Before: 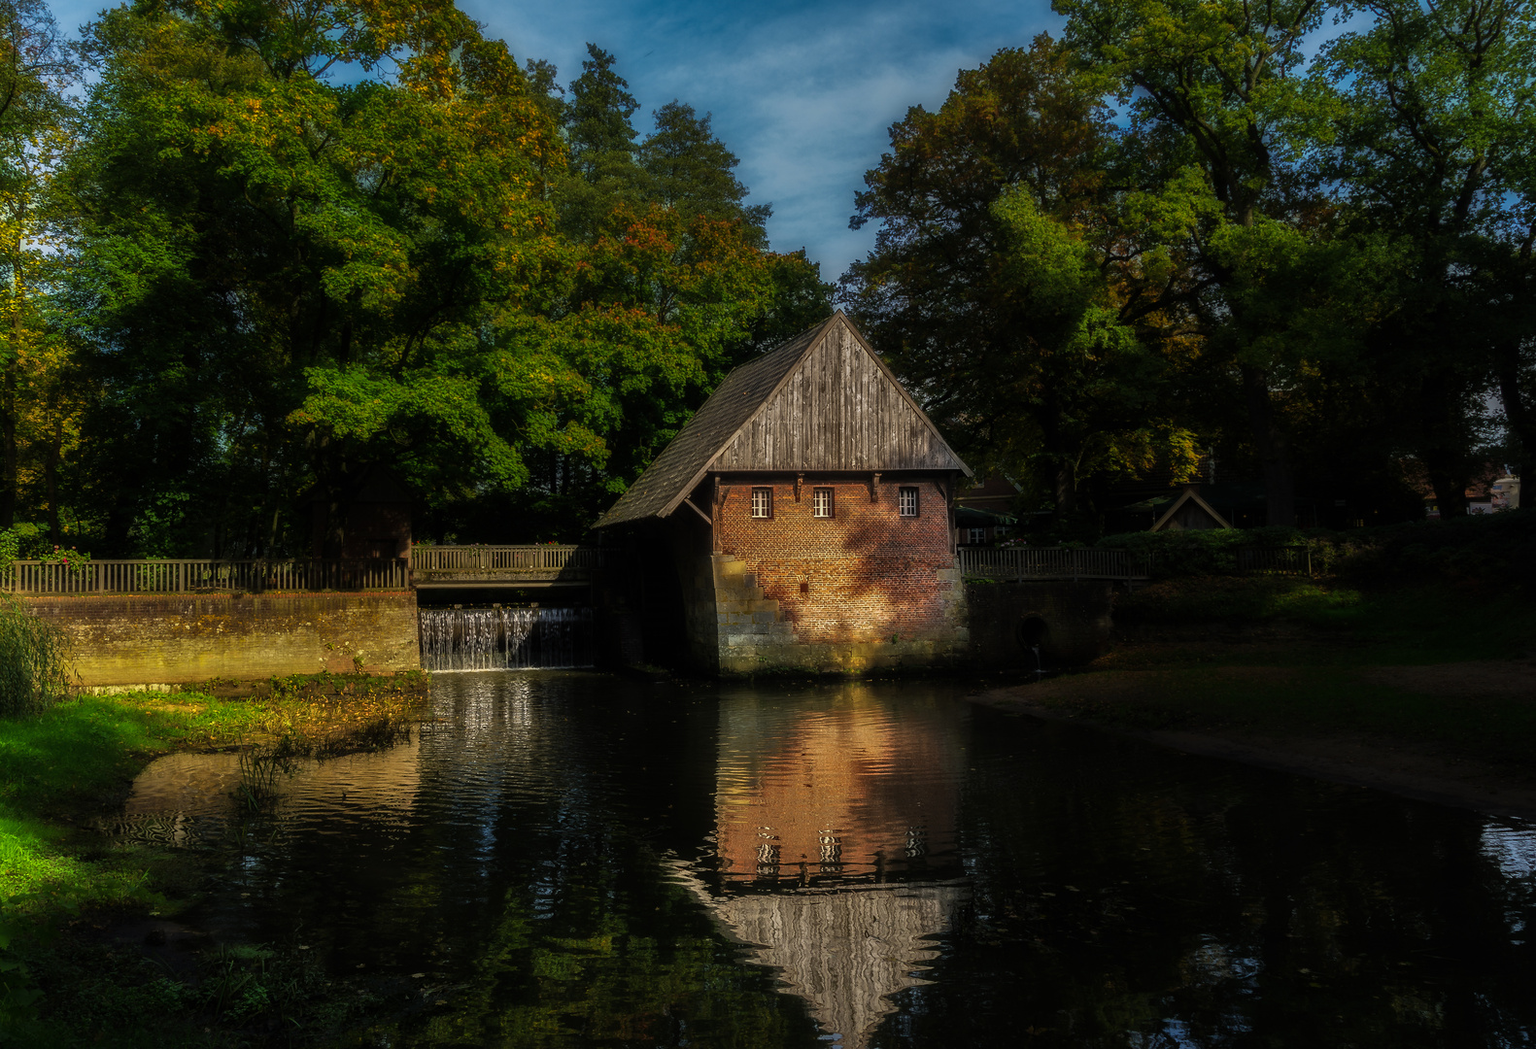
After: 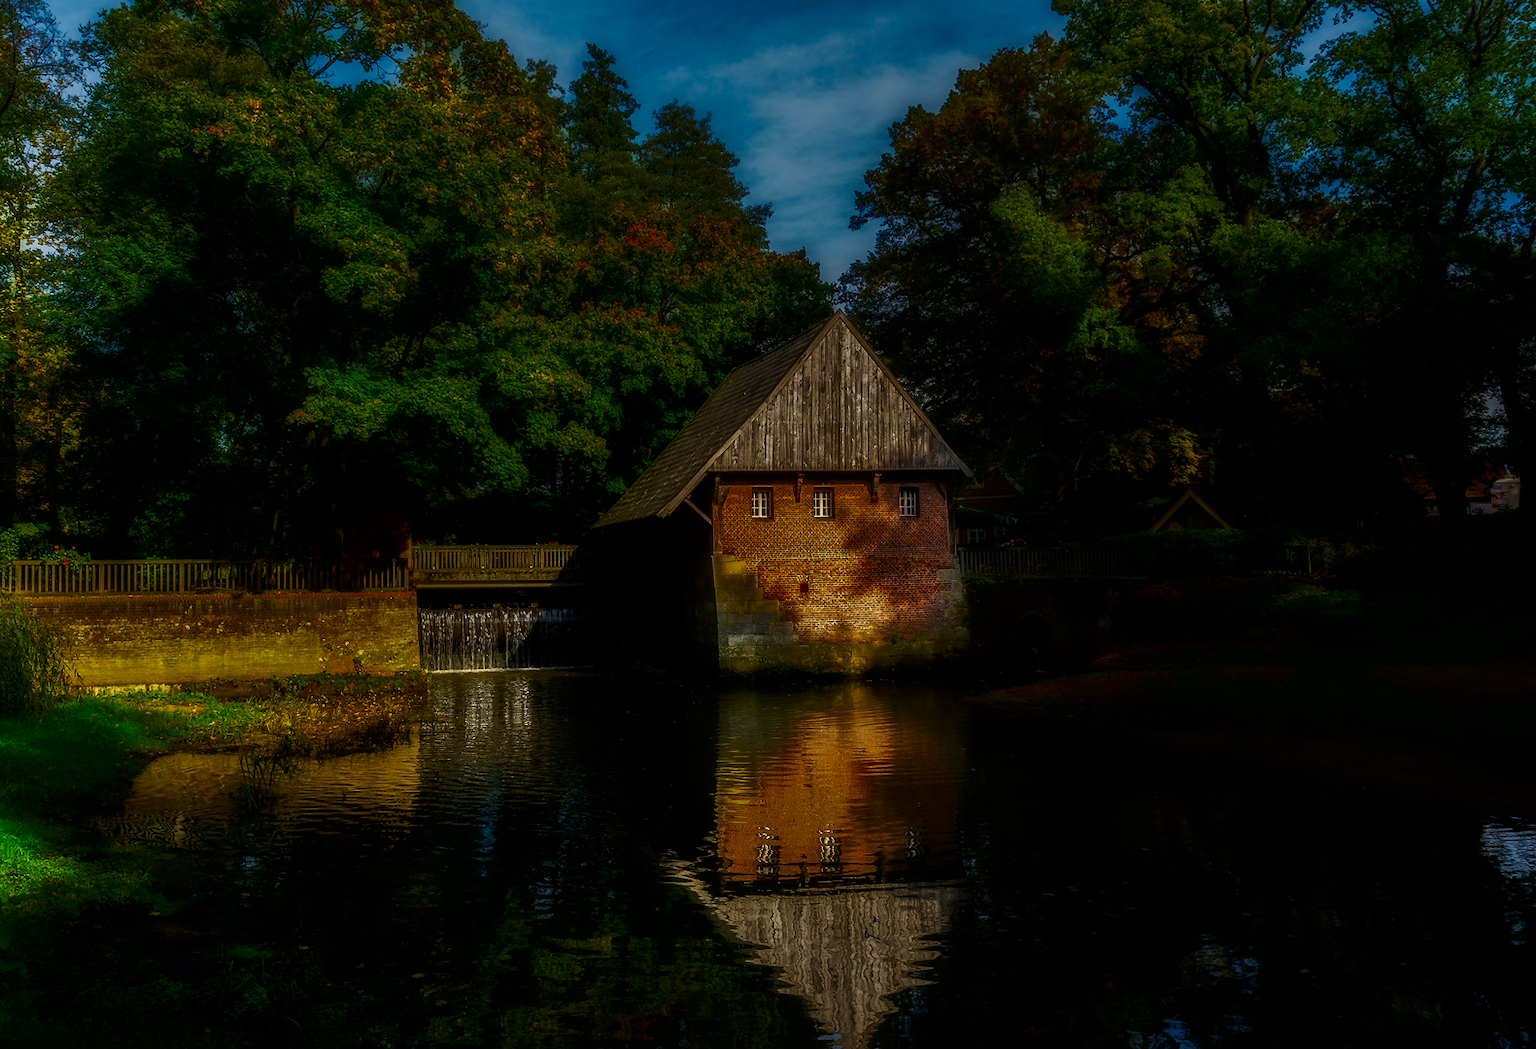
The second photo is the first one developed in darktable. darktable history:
contrast brightness saturation: brightness -0.252, saturation 0.205
